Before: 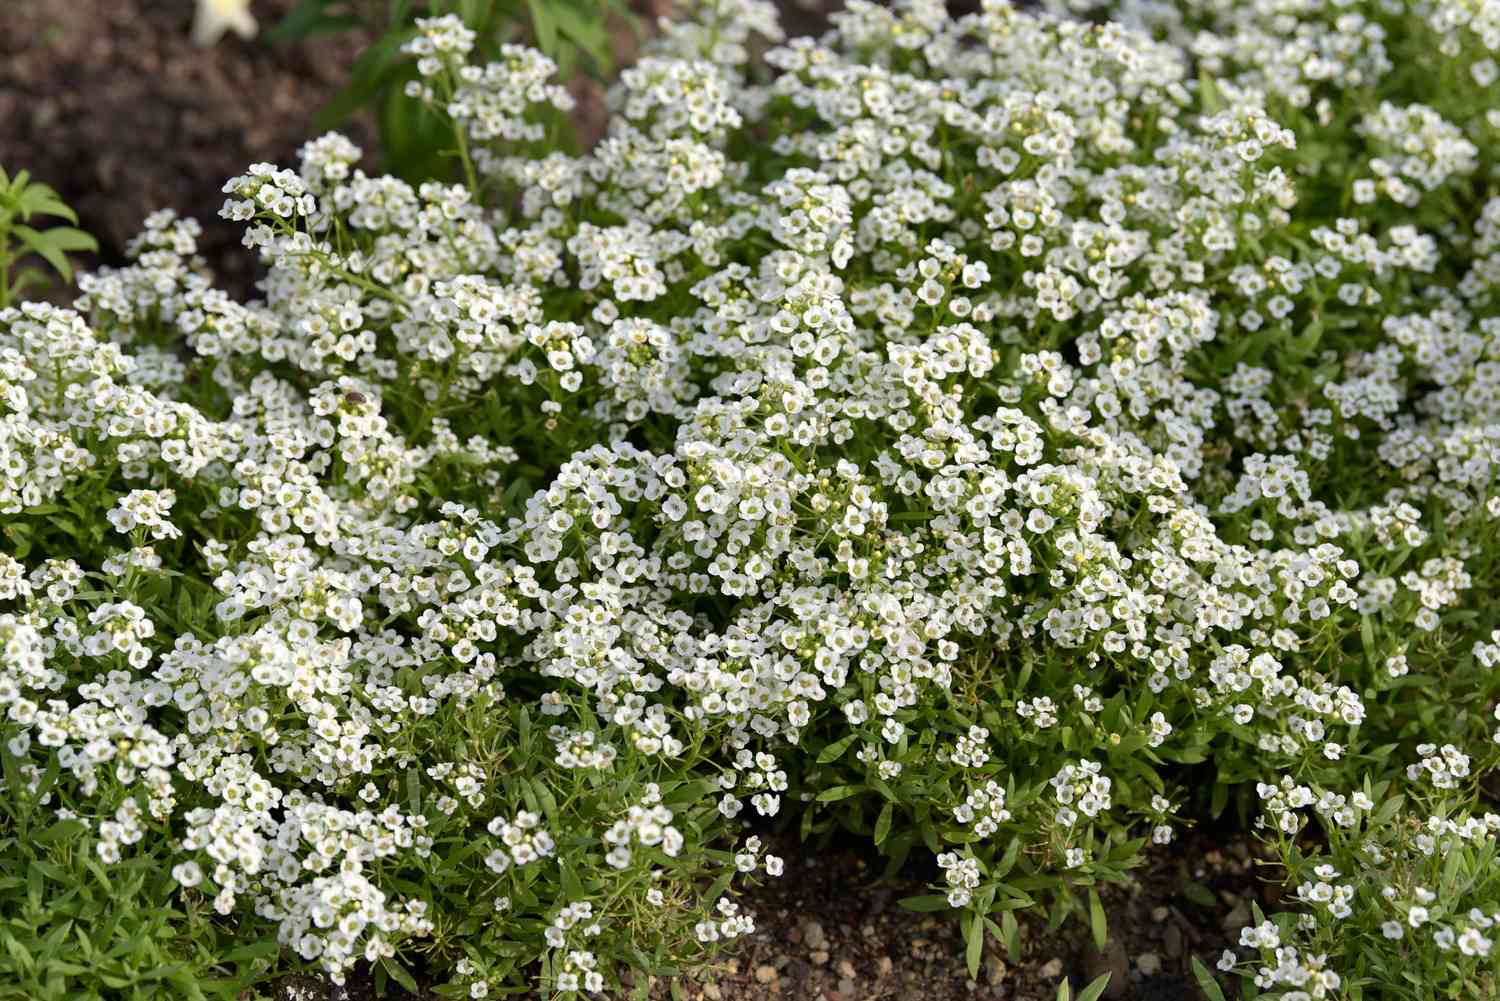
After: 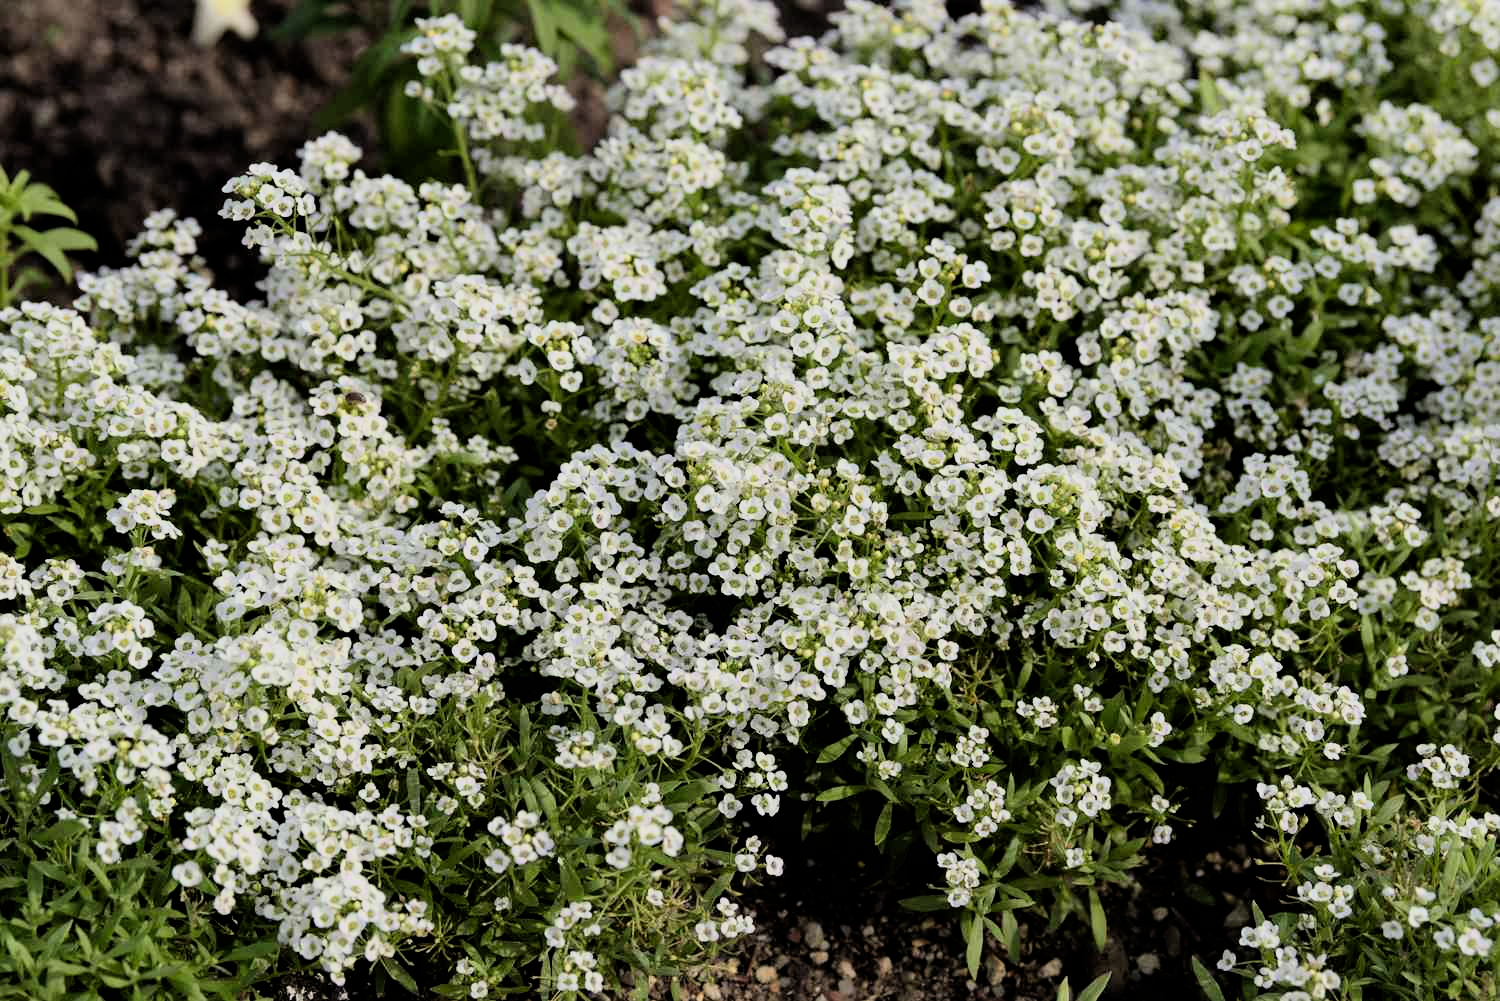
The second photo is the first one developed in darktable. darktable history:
filmic rgb: black relative exposure -5.06 EV, white relative exposure 3.97 EV, hardness 2.89, contrast 1.297, color science v6 (2022)
